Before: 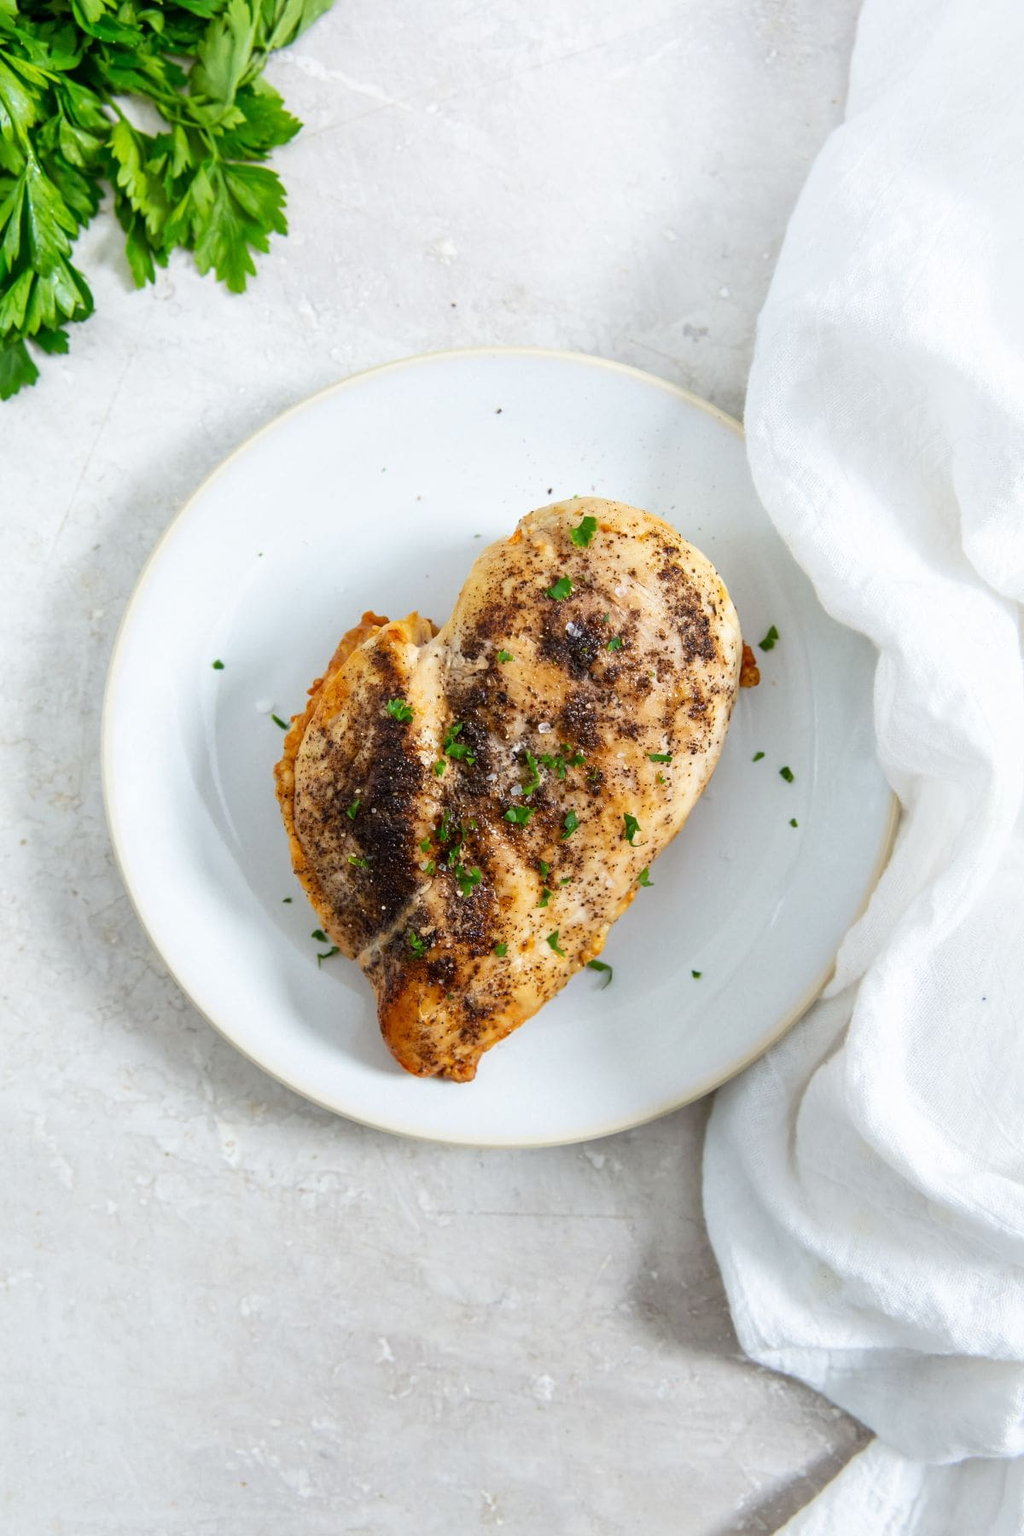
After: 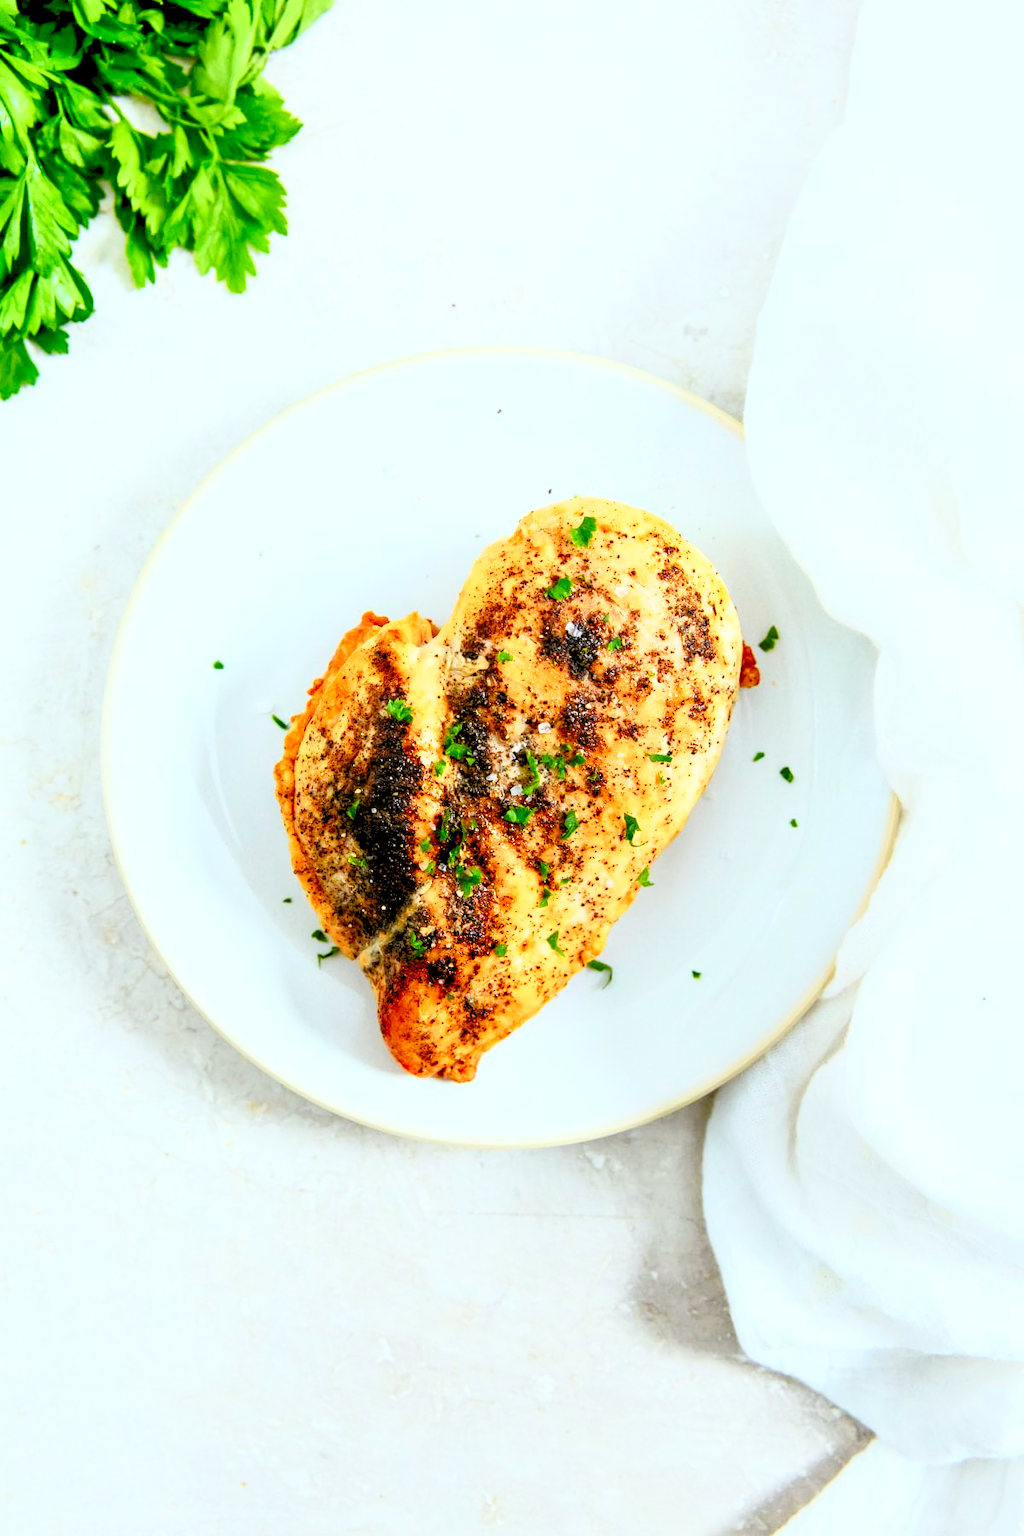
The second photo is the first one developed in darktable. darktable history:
levels: levels [0.093, 0.434, 0.988]
white balance: emerald 1
tone curve: curves: ch0 [(0, 0) (0.187, 0.12) (0.384, 0.363) (0.577, 0.681) (0.735, 0.881) (0.864, 0.959) (1, 0.987)]; ch1 [(0, 0) (0.402, 0.36) (0.476, 0.466) (0.501, 0.501) (0.518, 0.514) (0.564, 0.614) (0.614, 0.664) (0.741, 0.829) (1, 1)]; ch2 [(0, 0) (0.429, 0.387) (0.483, 0.481) (0.503, 0.501) (0.522, 0.533) (0.564, 0.605) (0.615, 0.697) (0.702, 0.774) (1, 0.895)], color space Lab, independent channels
color balance: lift [1.004, 1.002, 1.002, 0.998], gamma [1, 1.007, 1.002, 0.993], gain [1, 0.977, 1.013, 1.023], contrast -3.64%
